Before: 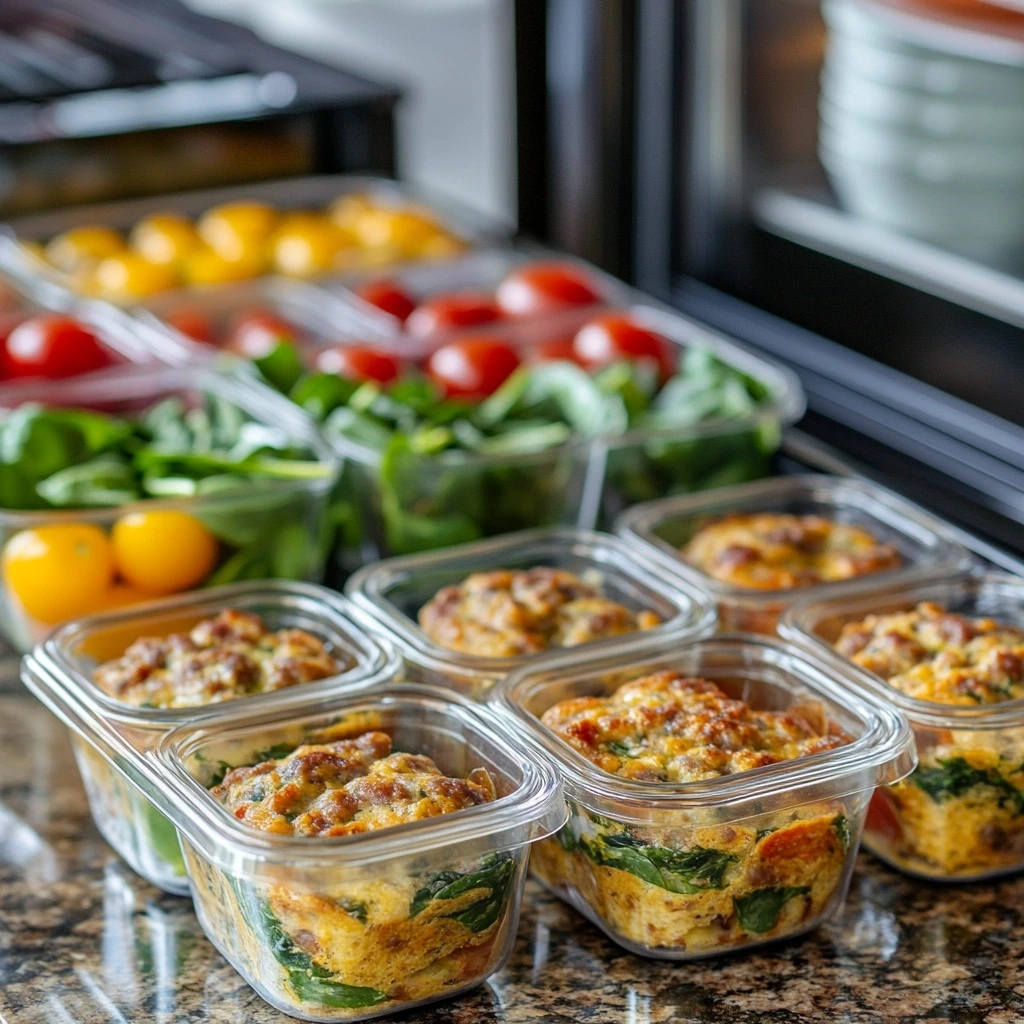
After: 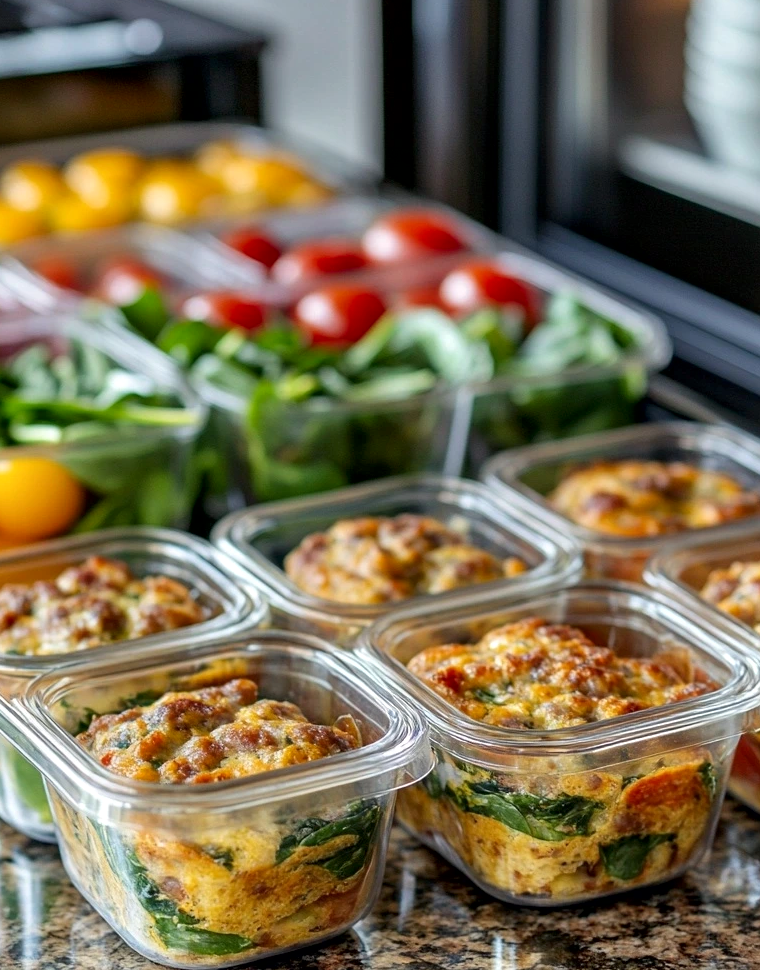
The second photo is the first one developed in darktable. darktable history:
contrast equalizer: octaves 7, y [[0.524 ×6], [0.512 ×6], [0.379 ×6], [0 ×6], [0 ×6]]
crop and rotate: left 13.15%, top 5.251%, right 12.609%
white balance: red 1.009, blue 0.985
